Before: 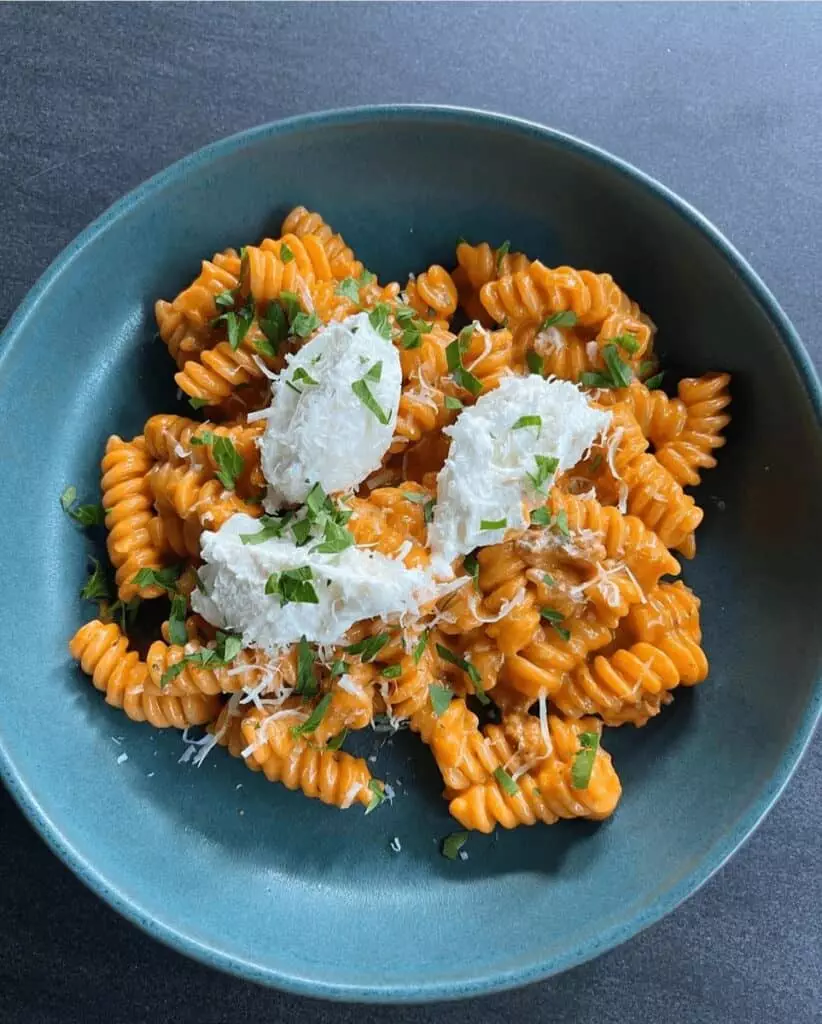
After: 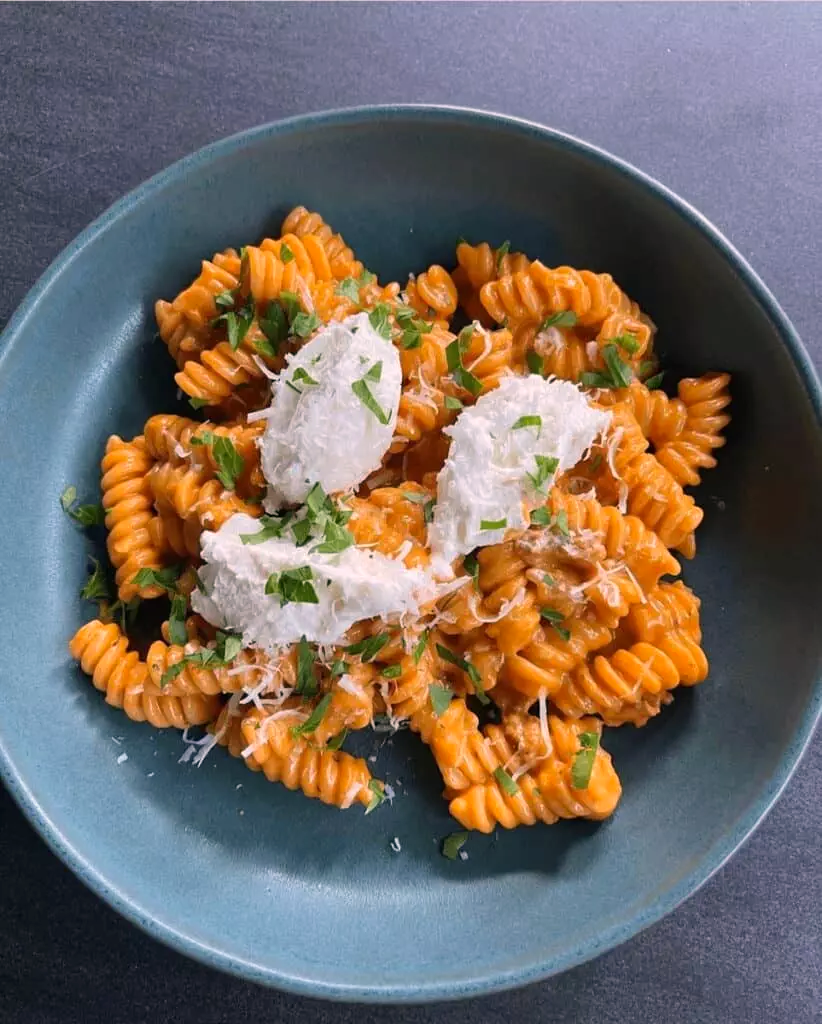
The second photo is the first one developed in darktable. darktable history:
color correction: highlights a* 12.22, highlights b* 5.39
